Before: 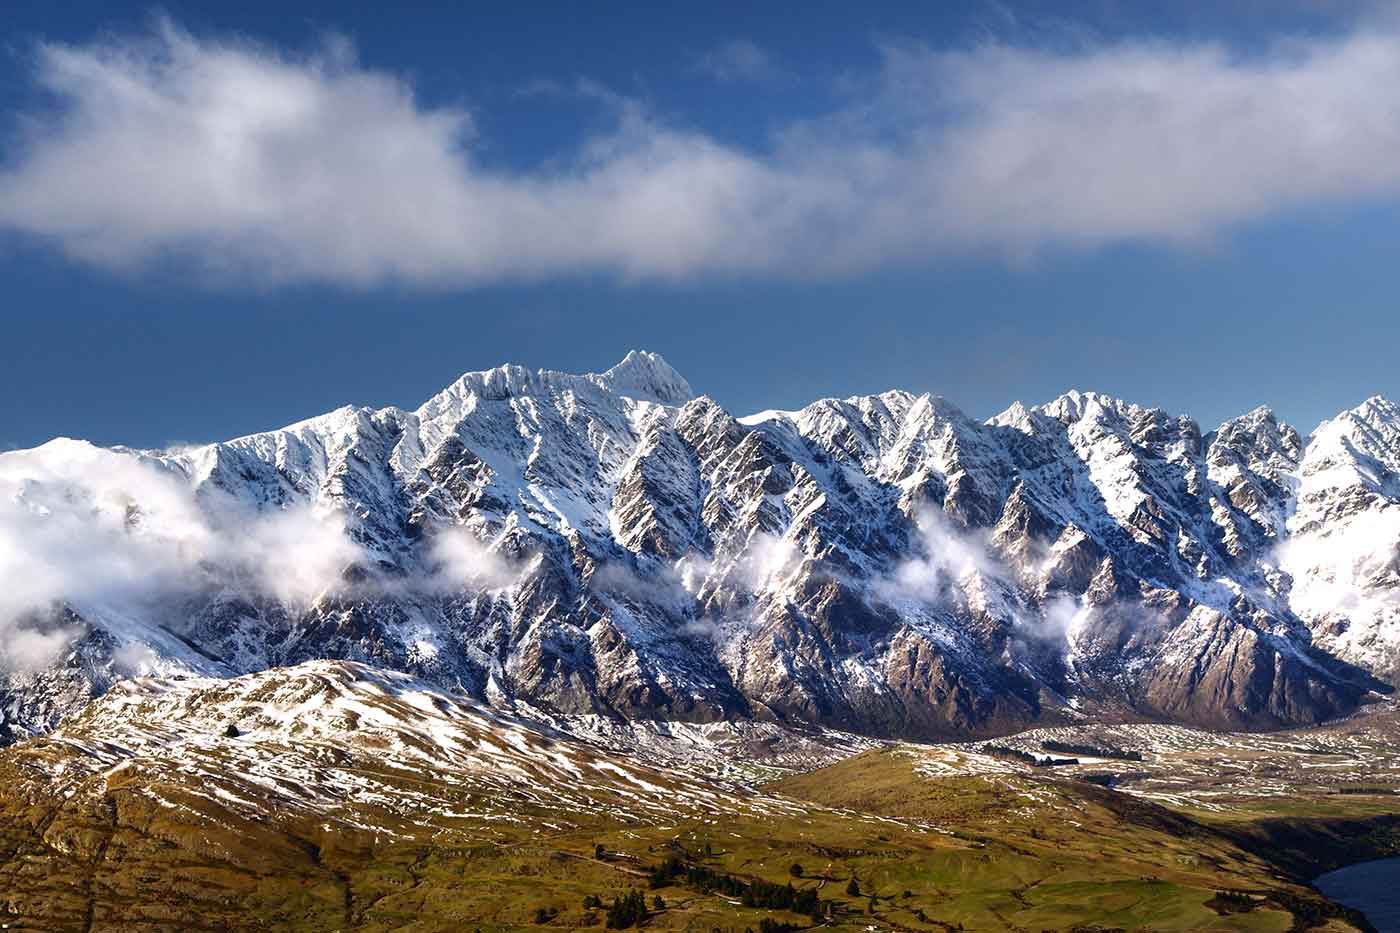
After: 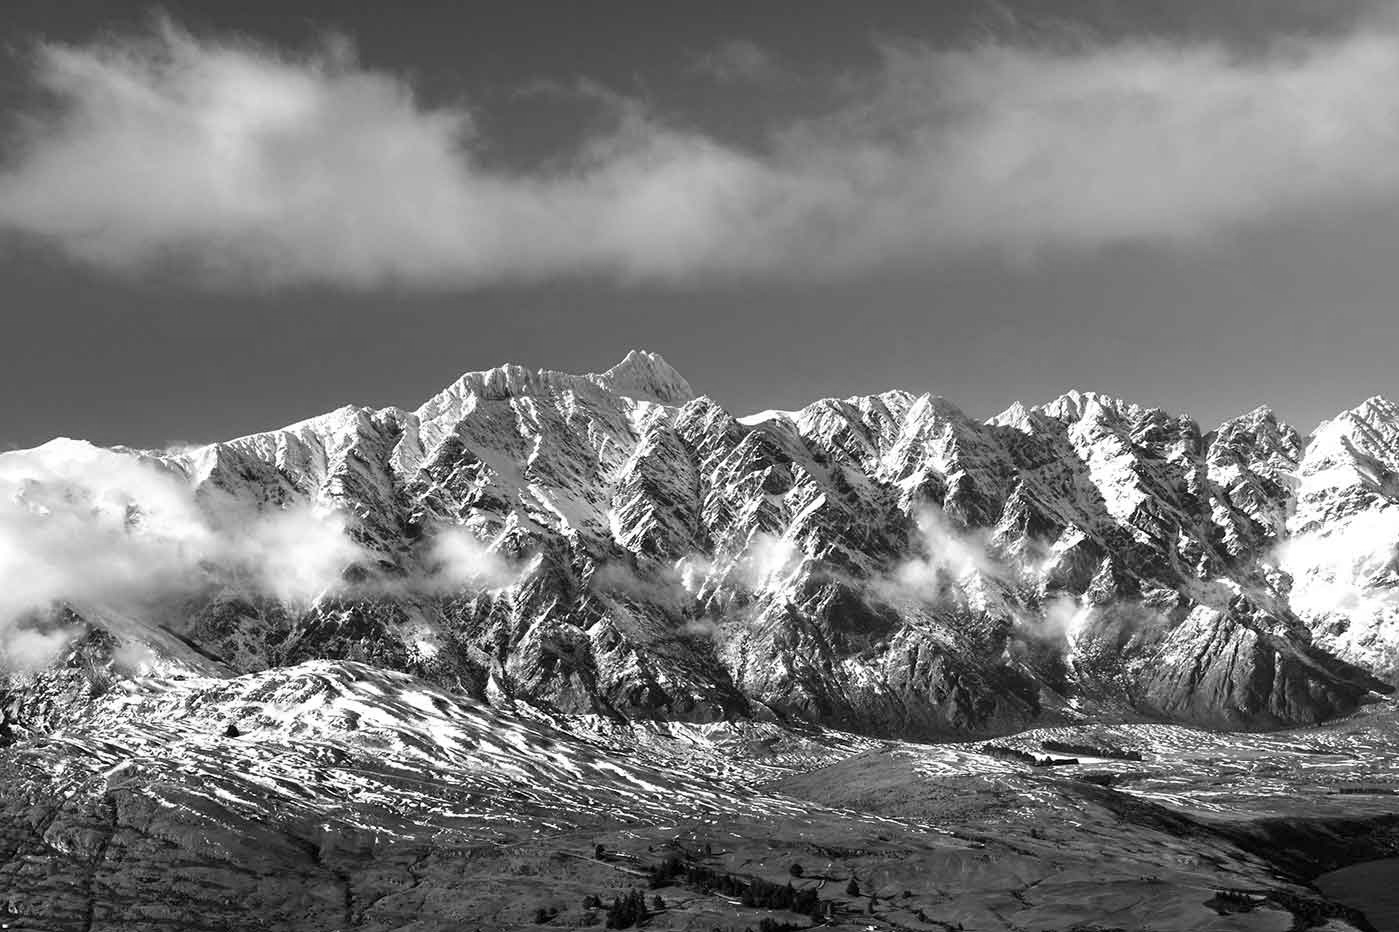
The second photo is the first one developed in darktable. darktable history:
monochrome: on, module defaults
white balance: red 0.967, blue 1.049
levels: mode automatic, black 0.023%, white 99.97%, levels [0.062, 0.494, 0.925]
